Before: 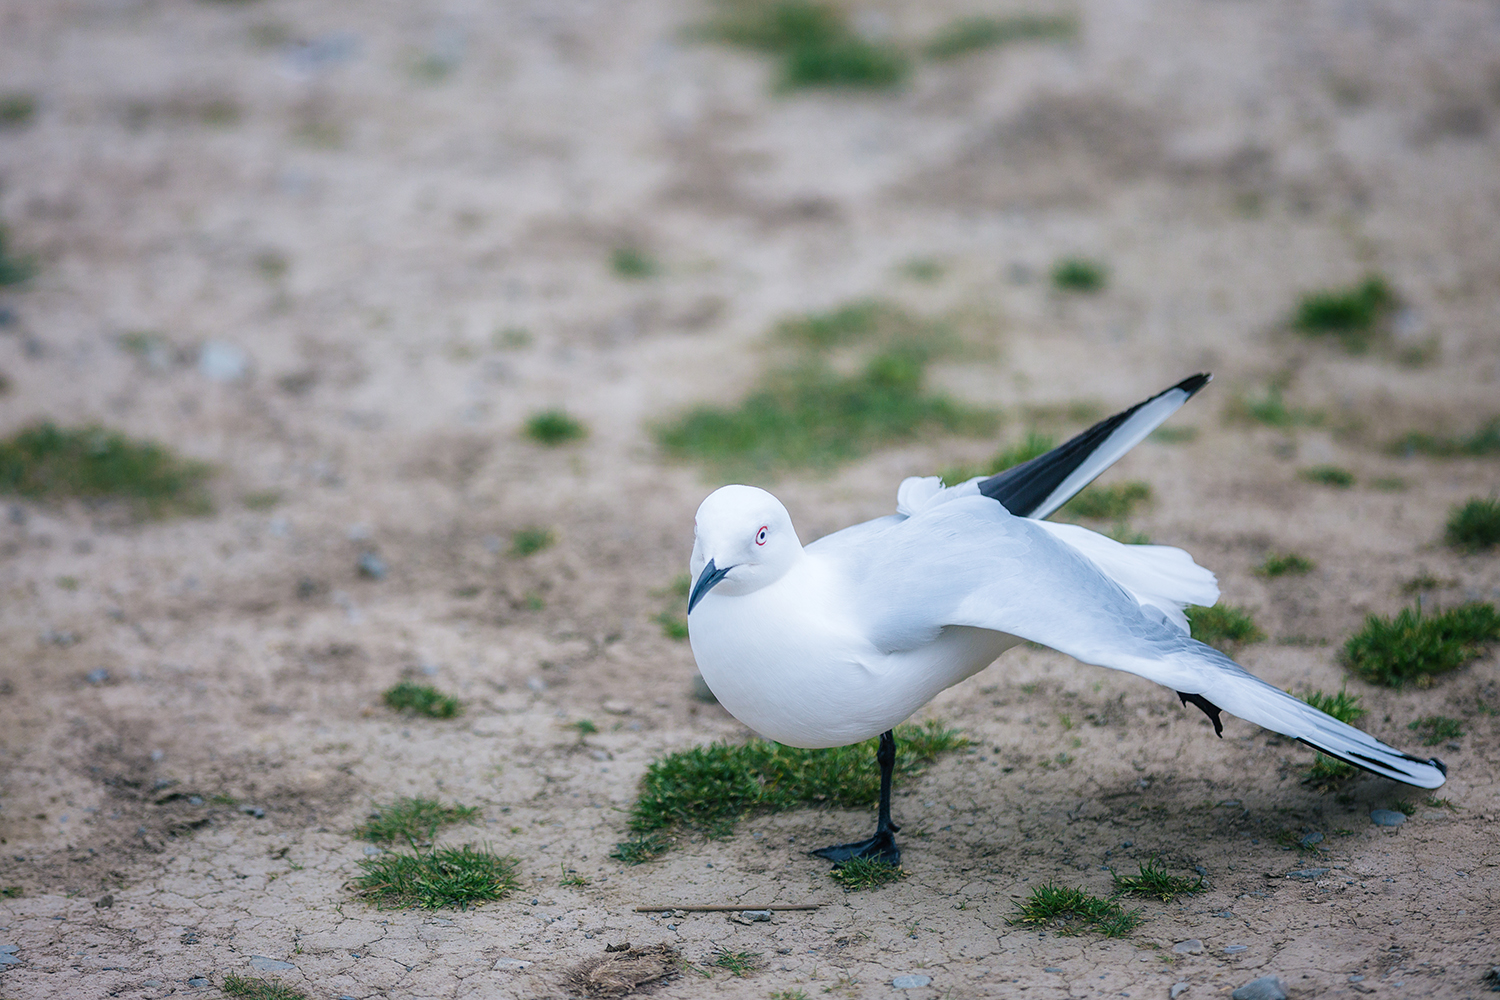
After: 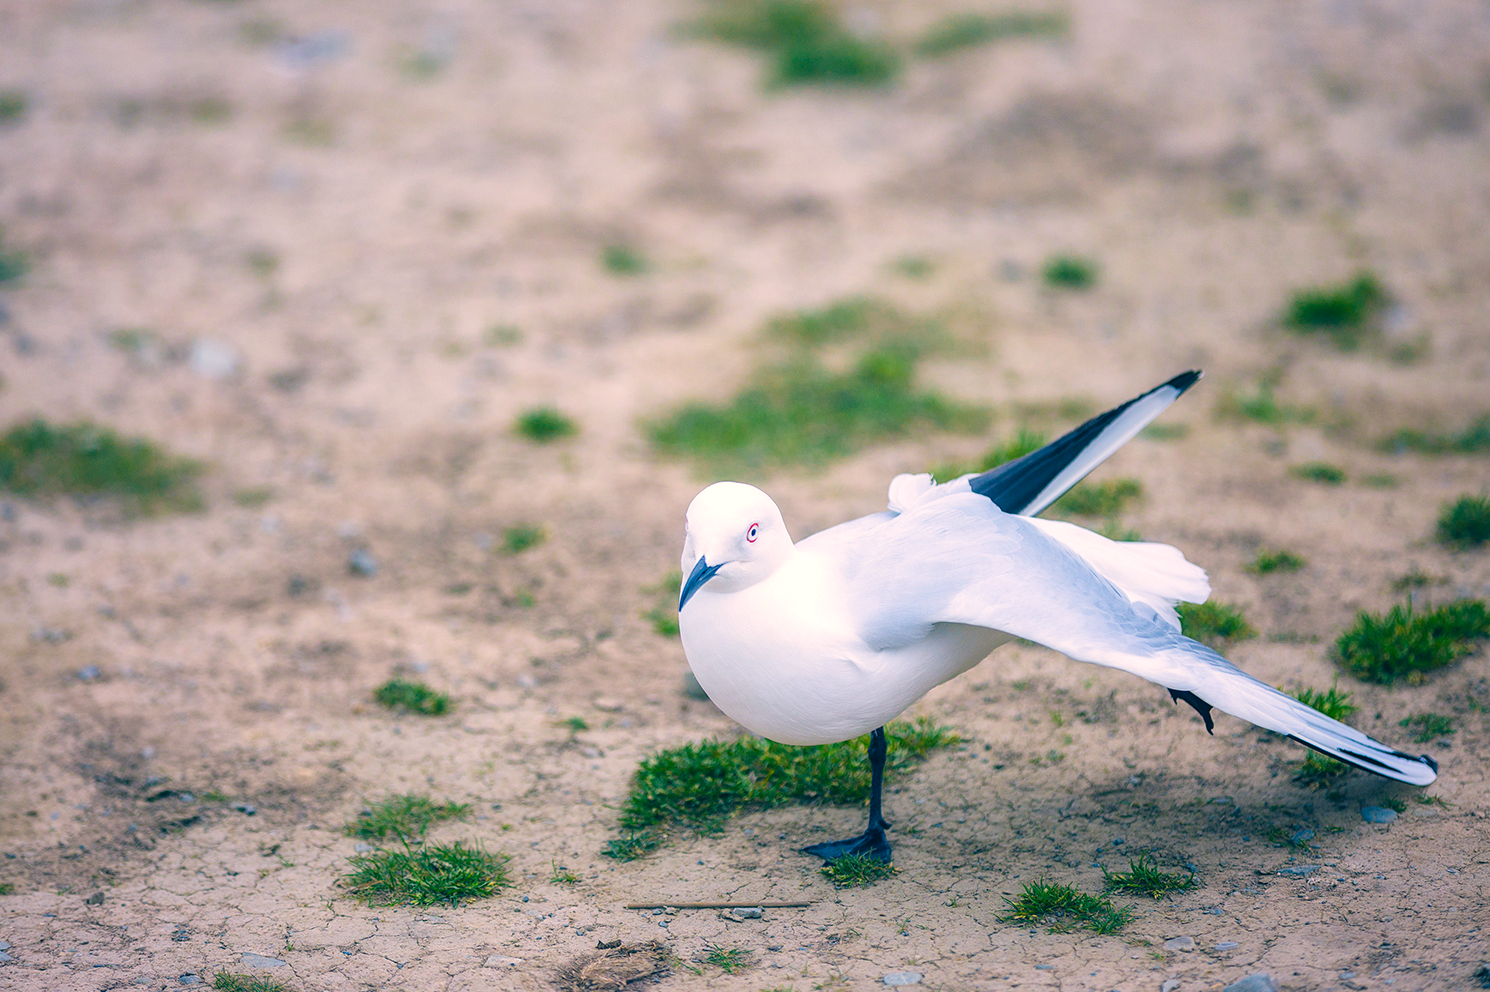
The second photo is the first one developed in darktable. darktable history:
color correction: highlights a* 10.29, highlights b* 14.36, shadows a* -10.31, shadows b* -15.08
crop and rotate: left 0.613%, top 0.38%, bottom 0.389%
color balance rgb: power › luminance 3.44%, power › hue 233.09°, perceptual saturation grading › global saturation 30.127%, perceptual brilliance grading › global brilliance 11.821%, contrast -9.65%
